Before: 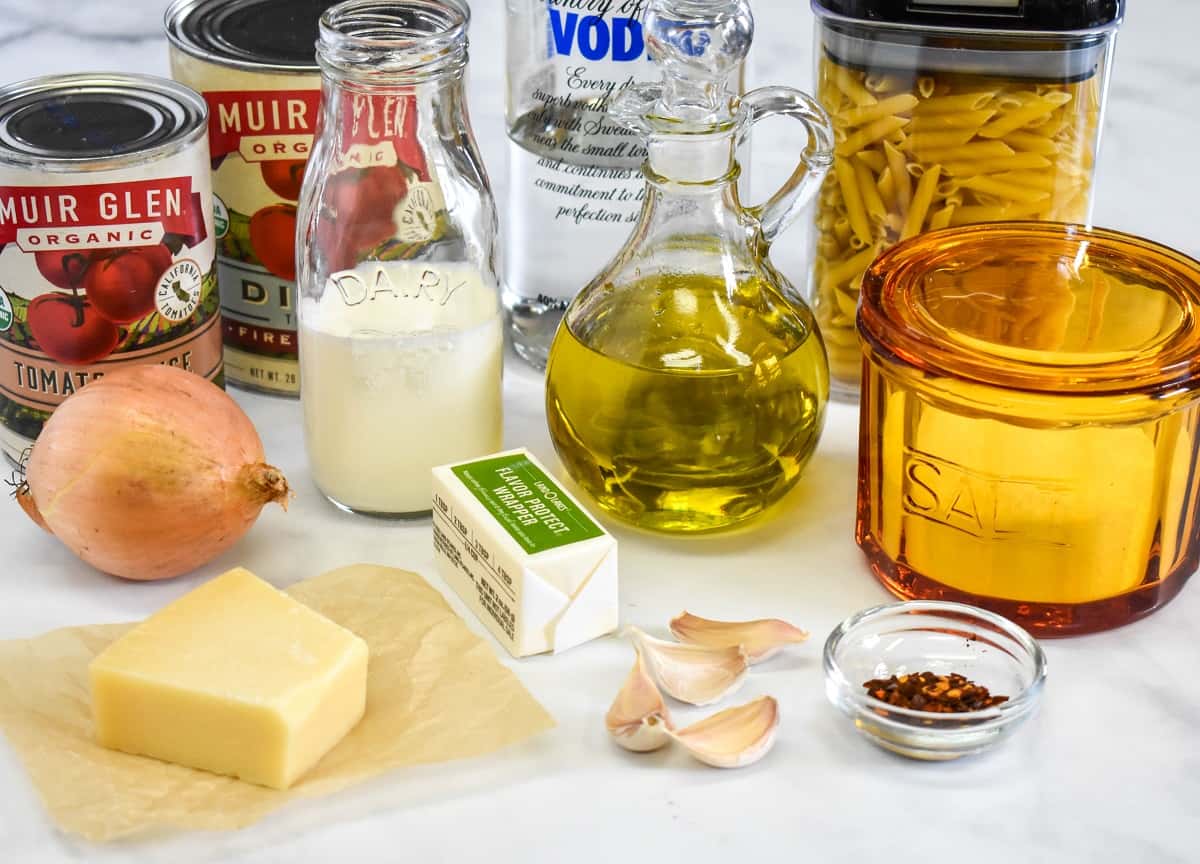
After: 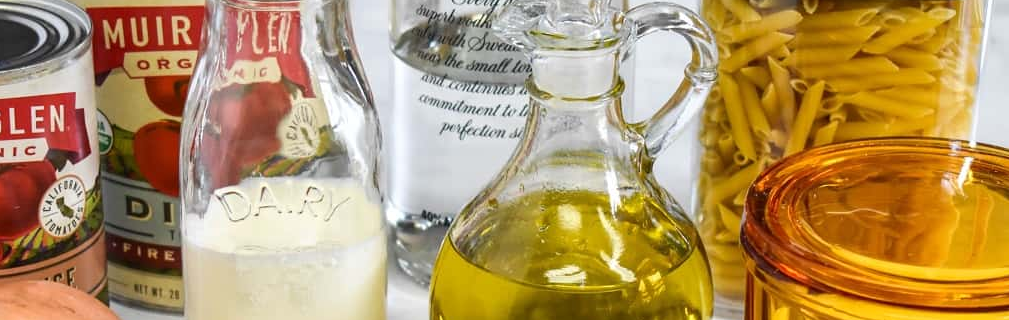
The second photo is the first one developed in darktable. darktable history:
crop and rotate: left 9.674%, top 9.757%, right 6.173%, bottom 53.17%
